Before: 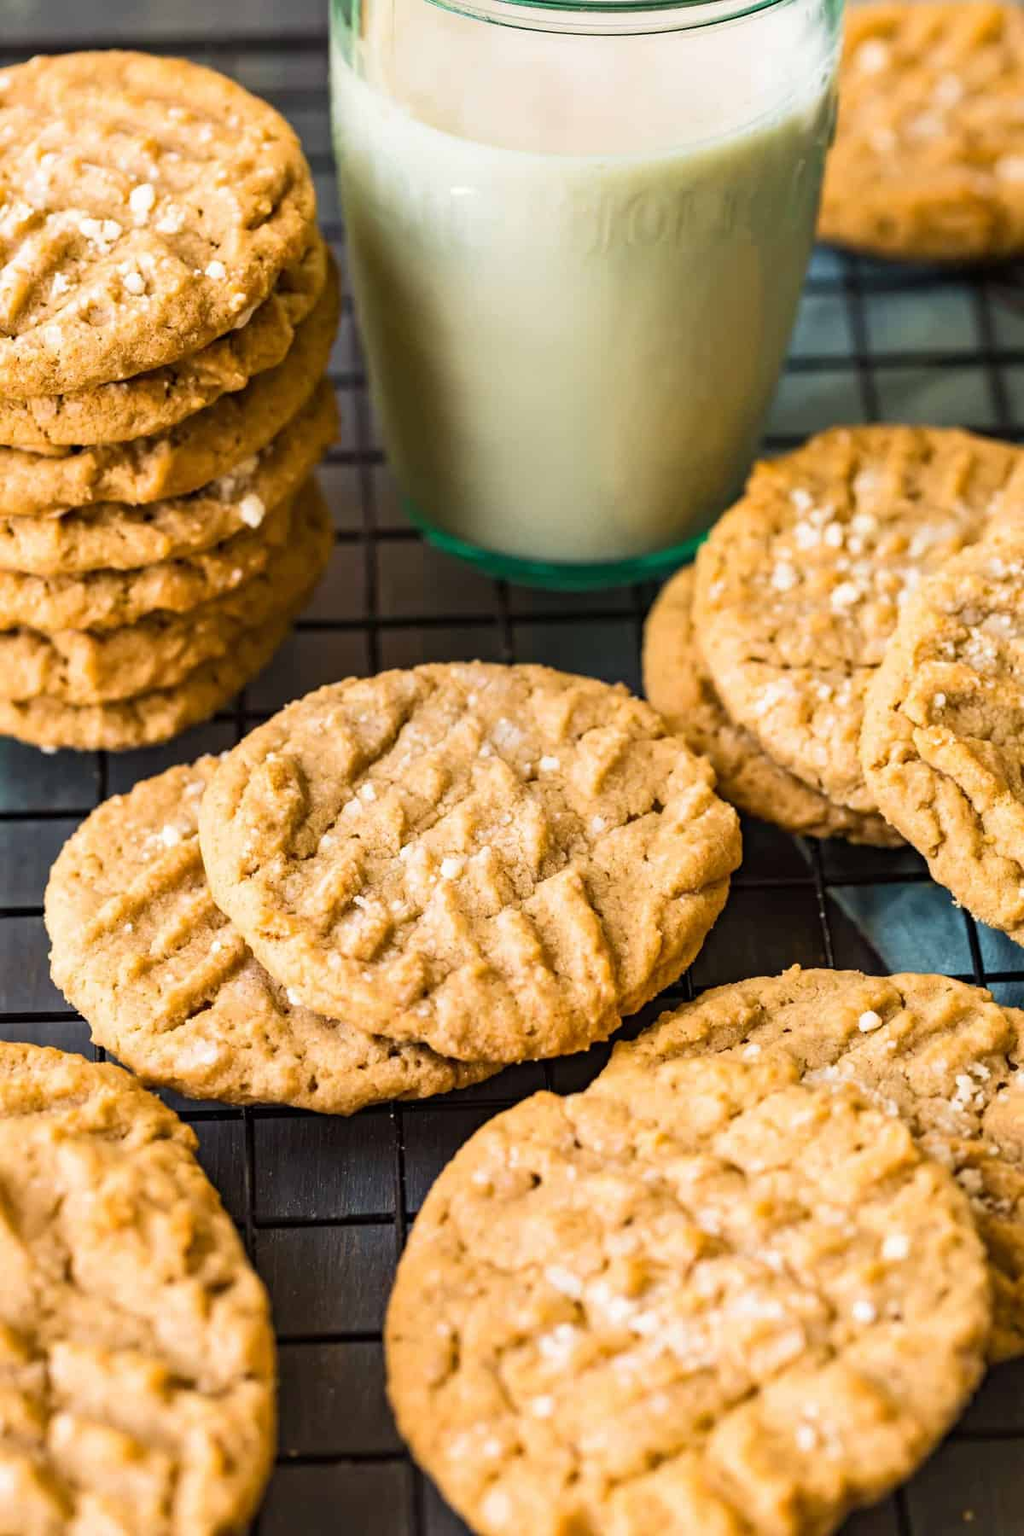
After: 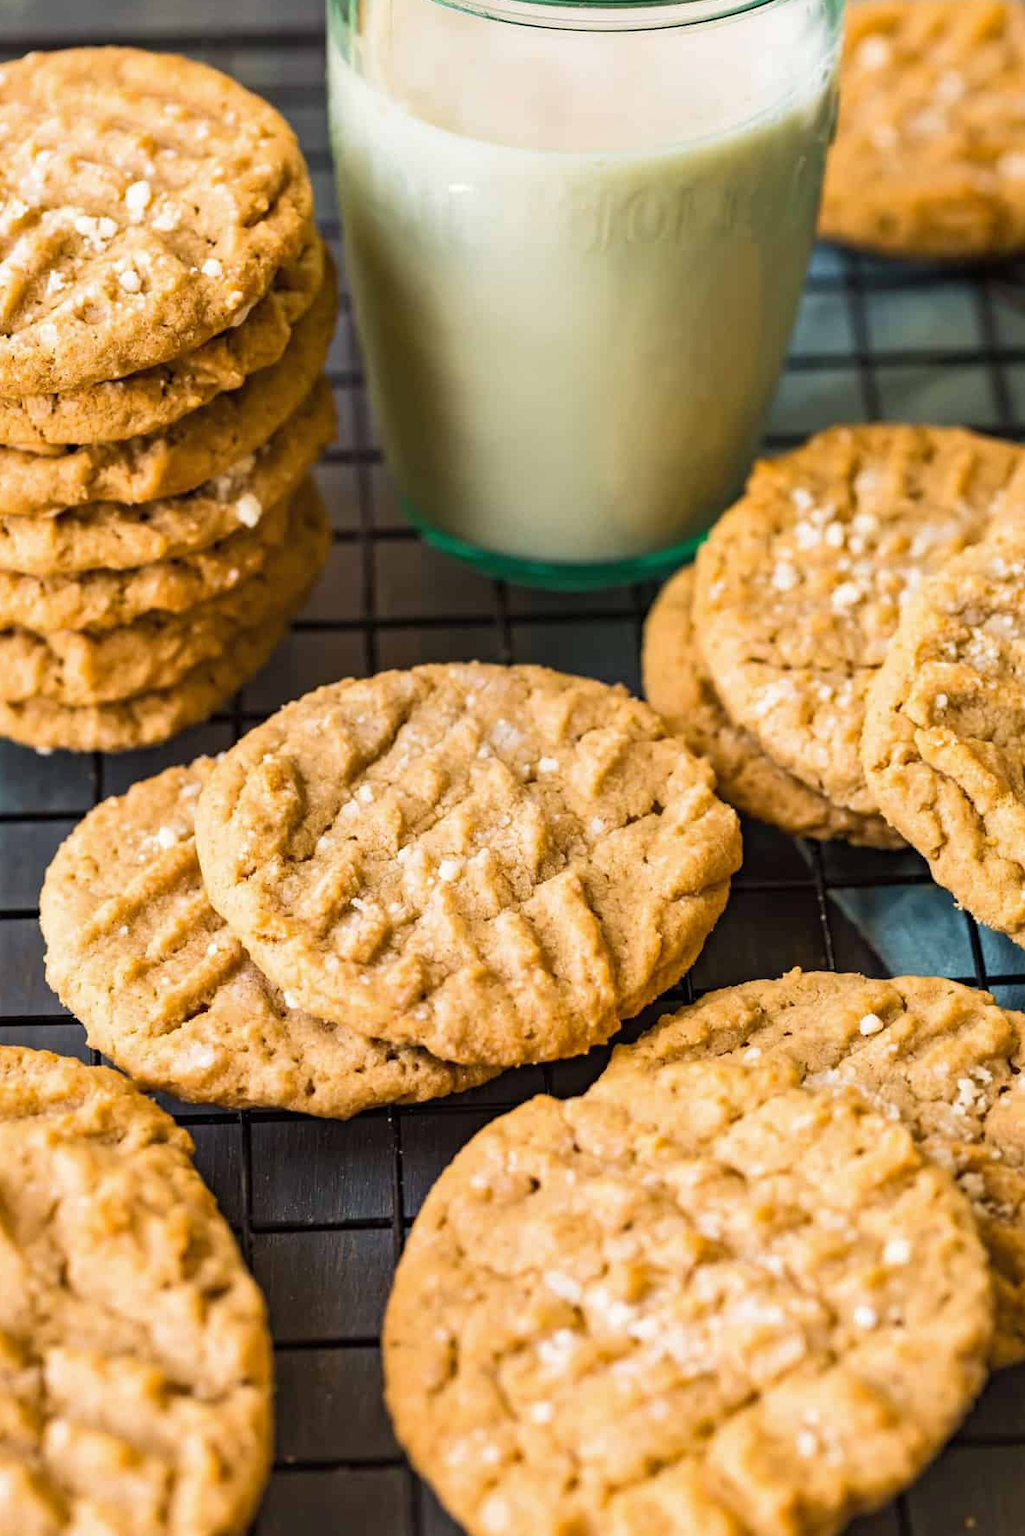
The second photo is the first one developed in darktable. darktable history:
shadows and highlights: shadows 25.62, highlights -24.46
crop and rotate: left 0.575%, top 0.321%, bottom 0.367%
